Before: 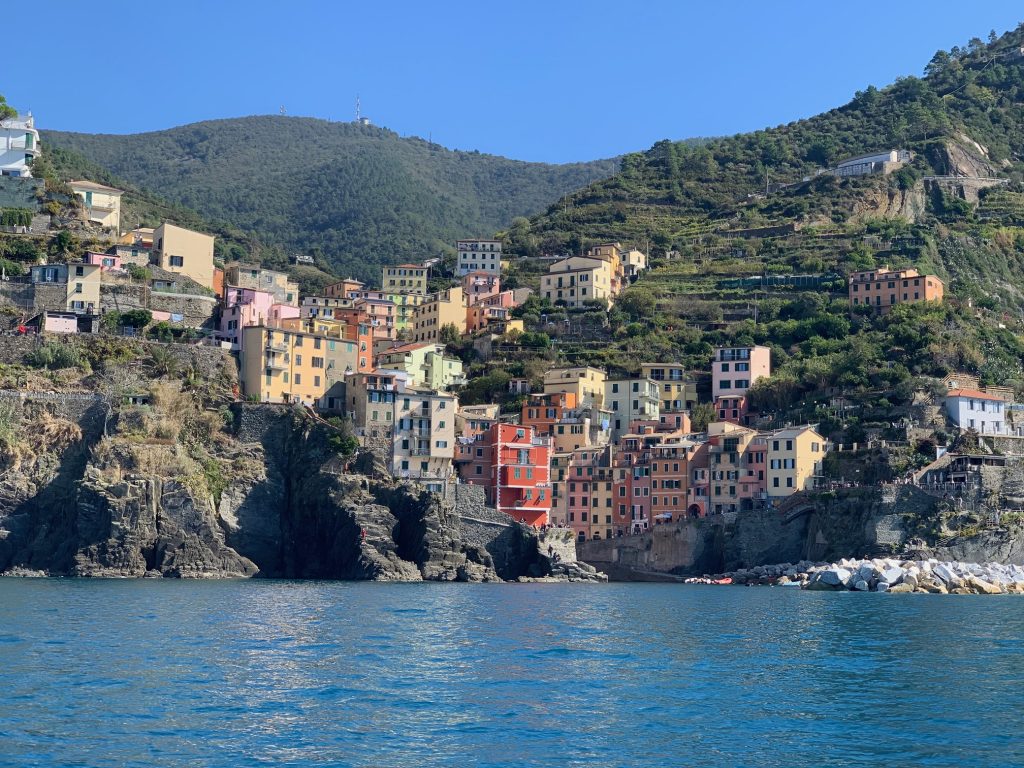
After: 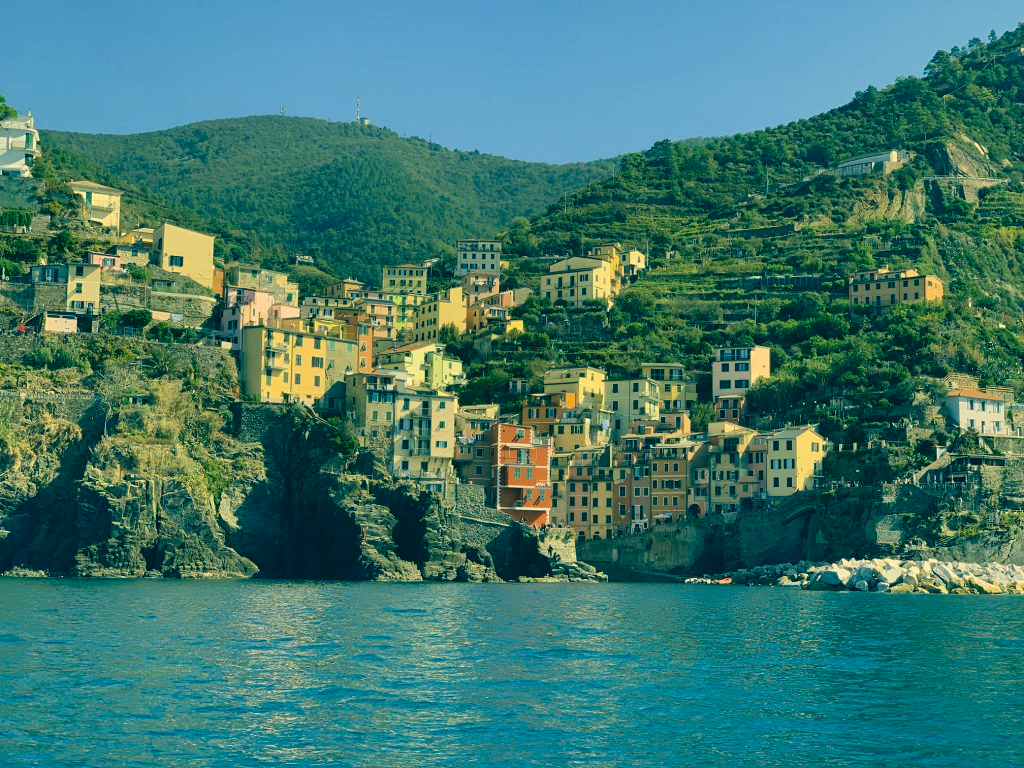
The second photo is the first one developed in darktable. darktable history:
color correction: highlights a* 1.84, highlights b* 34.22, shadows a* -36.81, shadows b* -5.73
shadows and highlights: low approximation 0.01, soften with gaussian
